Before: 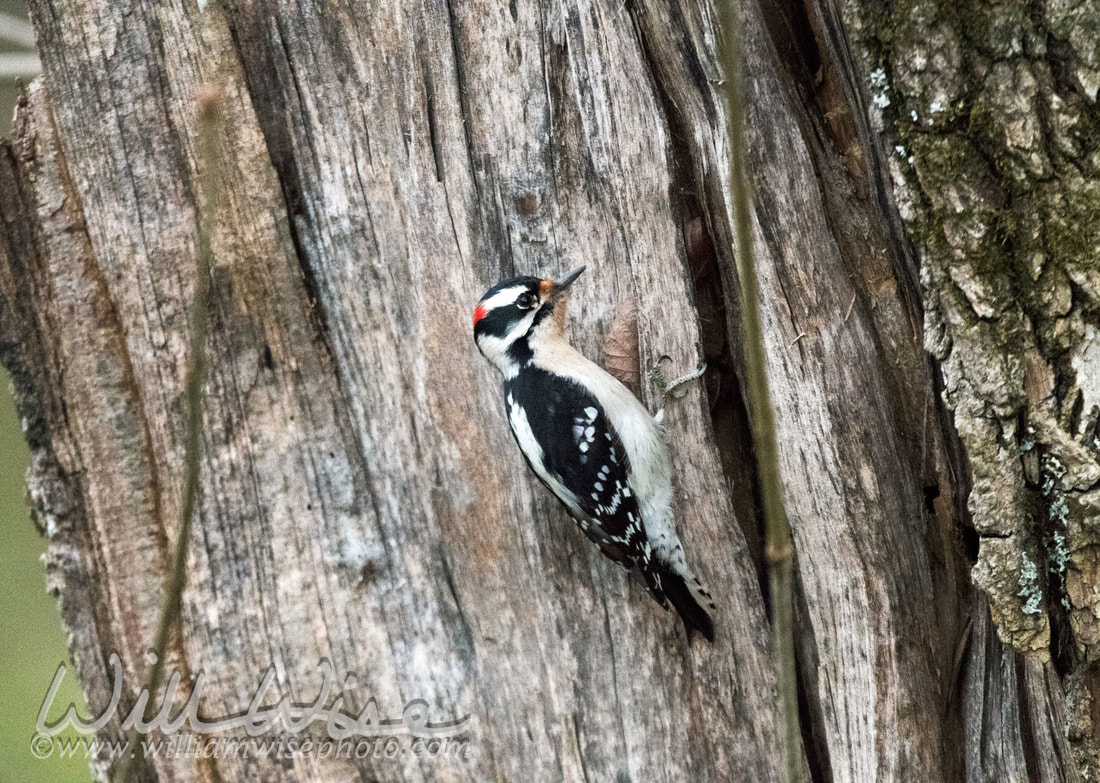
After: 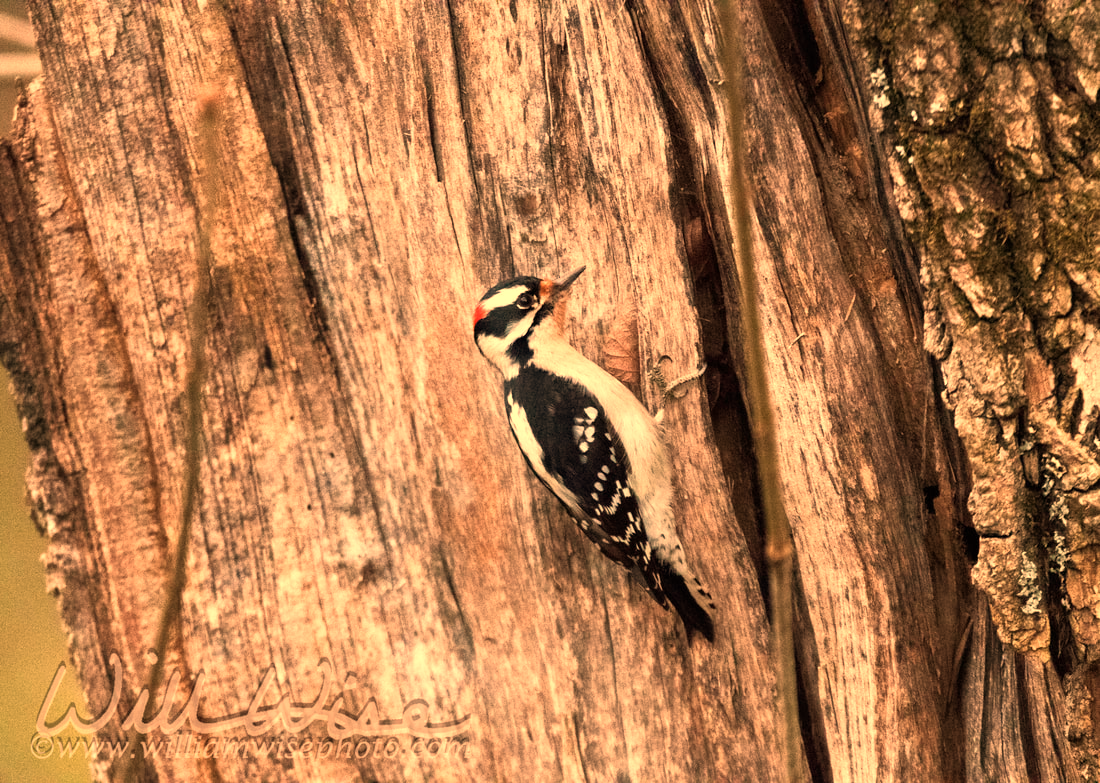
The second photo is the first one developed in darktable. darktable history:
color correction: saturation 0.98
white balance: red 1.467, blue 0.684
